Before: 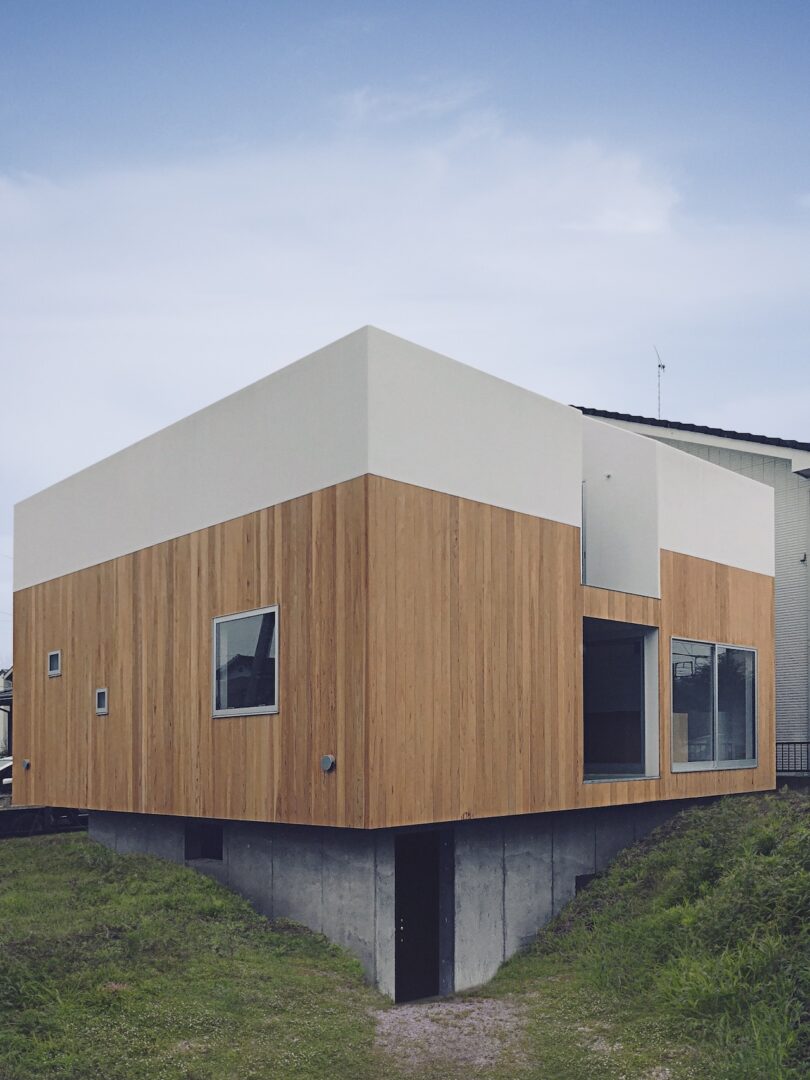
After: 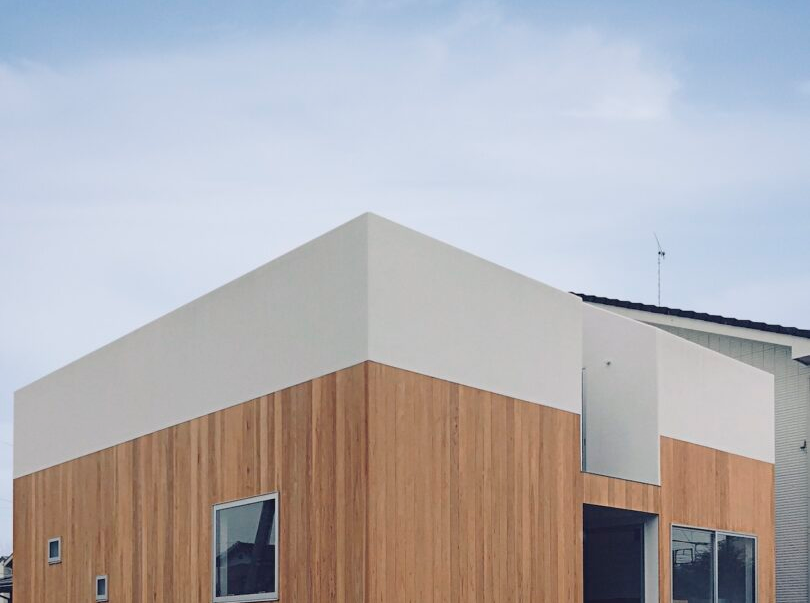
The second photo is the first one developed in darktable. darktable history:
crop and rotate: top 10.509%, bottom 33.612%
